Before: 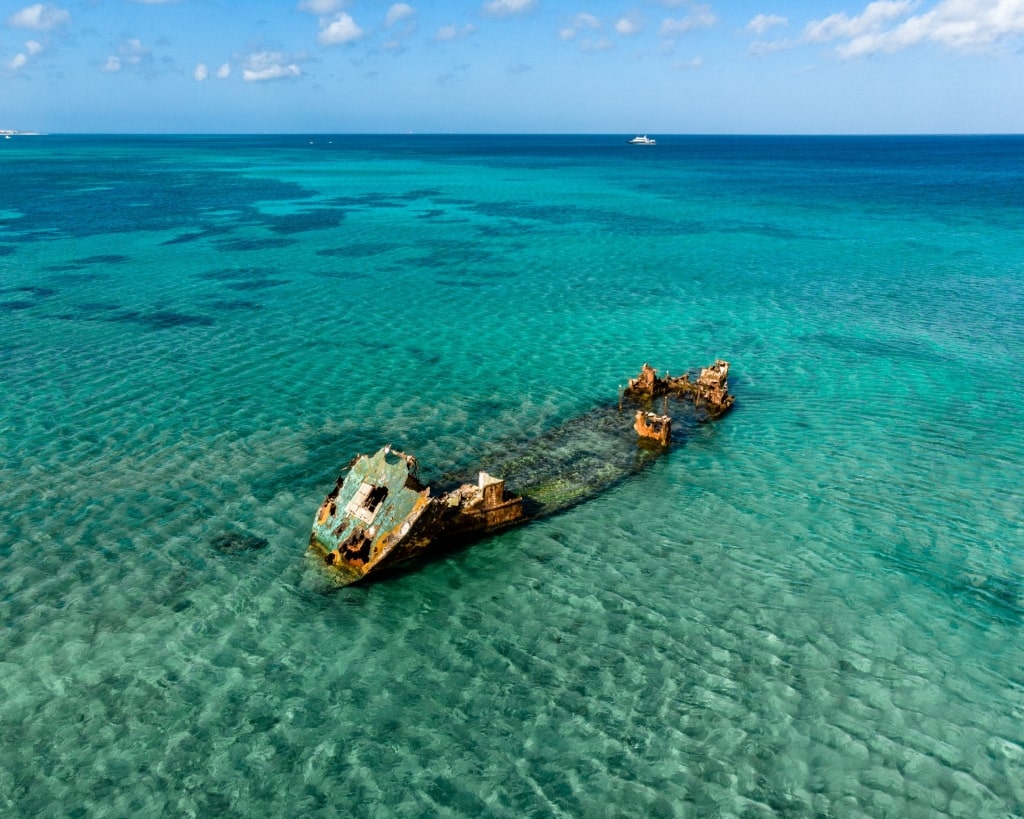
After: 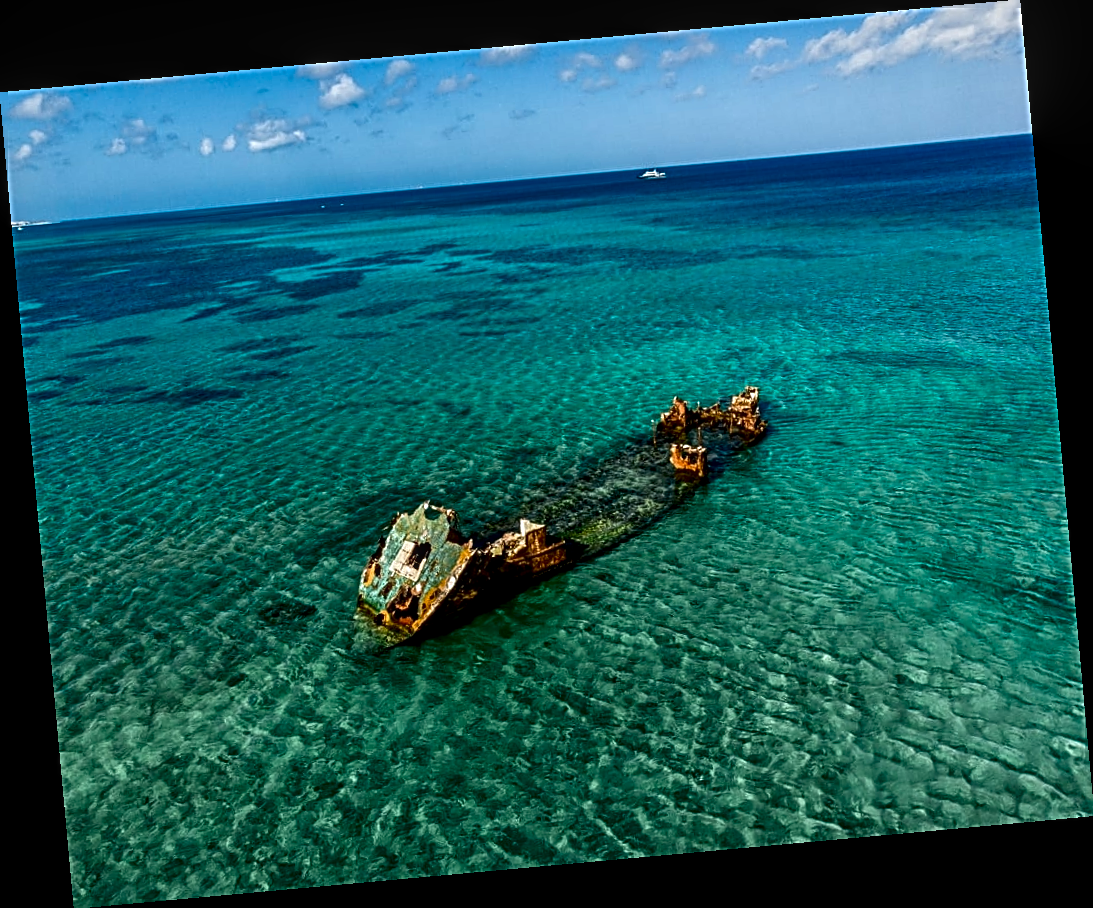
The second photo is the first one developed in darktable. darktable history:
contrast brightness saturation: contrast 0.1, brightness -0.26, saturation 0.14
sharpen: radius 2.817, amount 0.715
local contrast: on, module defaults
rotate and perspective: rotation -5.2°, automatic cropping off
